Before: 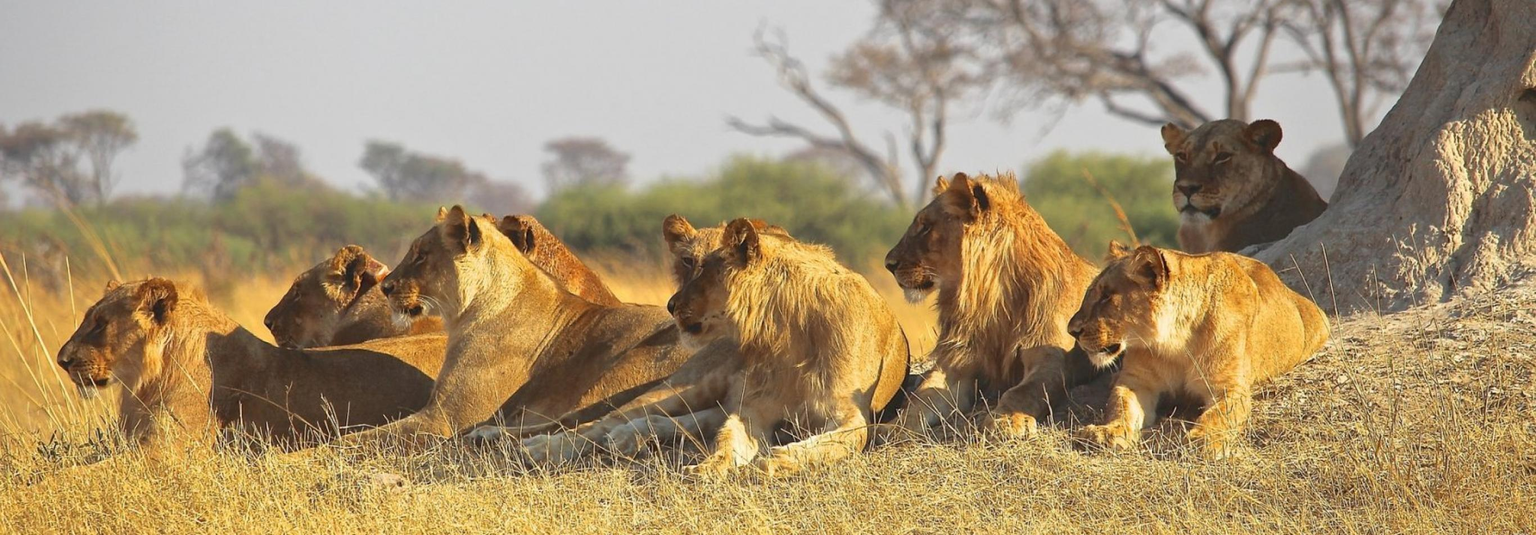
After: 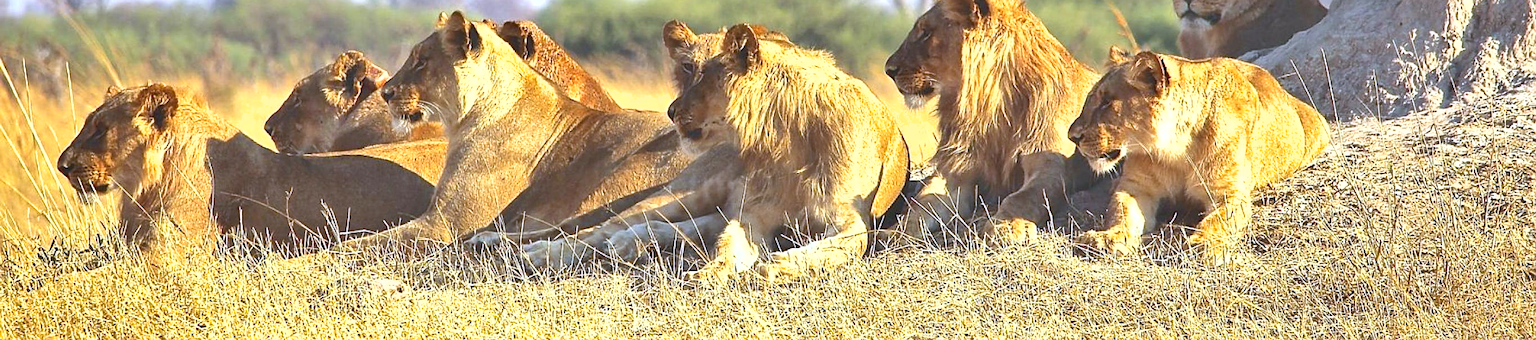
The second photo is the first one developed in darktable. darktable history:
crop and rotate: top 36.435%
color calibration: illuminant custom, x 0.348, y 0.366, temperature 4940.58 K
color balance rgb: global vibrance 10%
sharpen: on, module defaults
shadows and highlights: low approximation 0.01, soften with gaussian
contrast brightness saturation: contrast 0.05, brightness 0.06, saturation 0.01
white balance: red 0.926, green 1.003, blue 1.133
exposure: exposure 0.921 EV, compensate highlight preservation false
